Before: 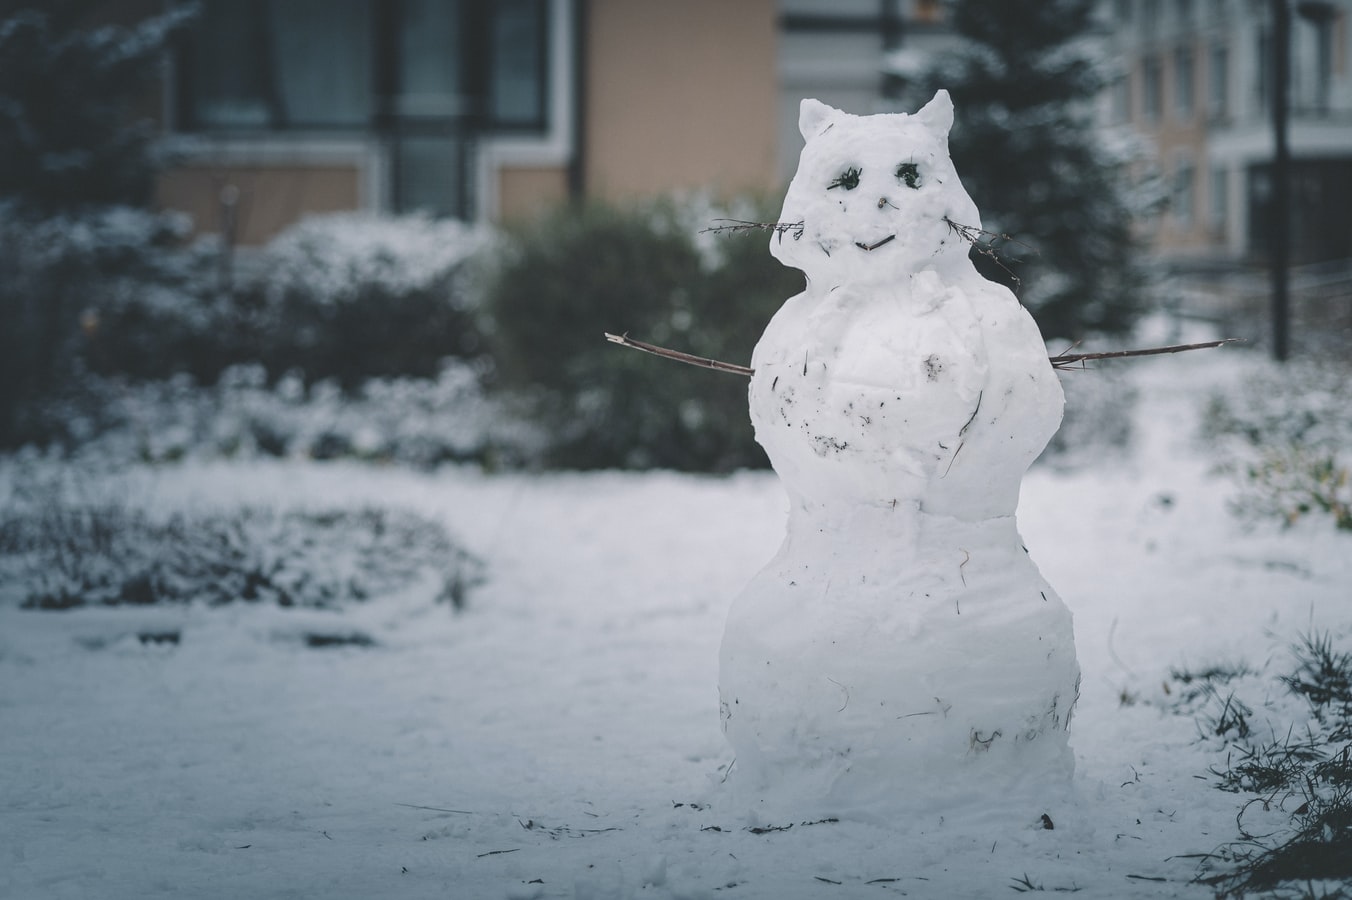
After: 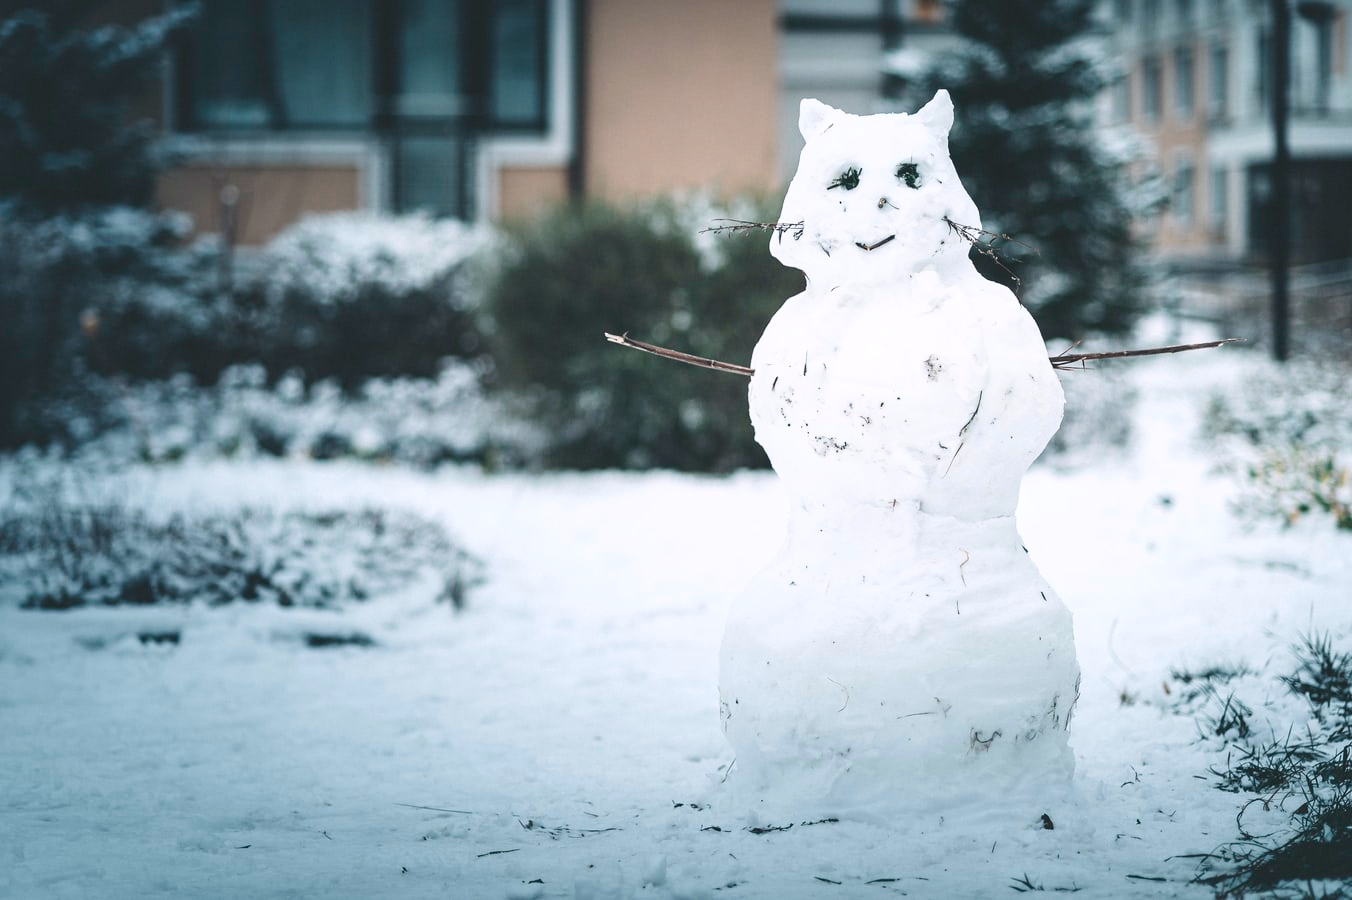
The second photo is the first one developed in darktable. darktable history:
contrast brightness saturation: contrast 0.203, brightness 0.167, saturation 0.227
tone curve: curves: ch0 [(0, 0) (0.003, 0.002) (0.011, 0.009) (0.025, 0.02) (0.044, 0.036) (0.069, 0.057) (0.1, 0.081) (0.136, 0.115) (0.177, 0.153) (0.224, 0.202) (0.277, 0.264) (0.335, 0.333) (0.399, 0.409) (0.468, 0.491) (0.543, 0.58) (0.623, 0.675) (0.709, 0.777) (0.801, 0.88) (0.898, 0.98) (1, 1)], color space Lab, independent channels, preserve colors none
exposure: exposure -0.048 EV, compensate highlight preservation false
